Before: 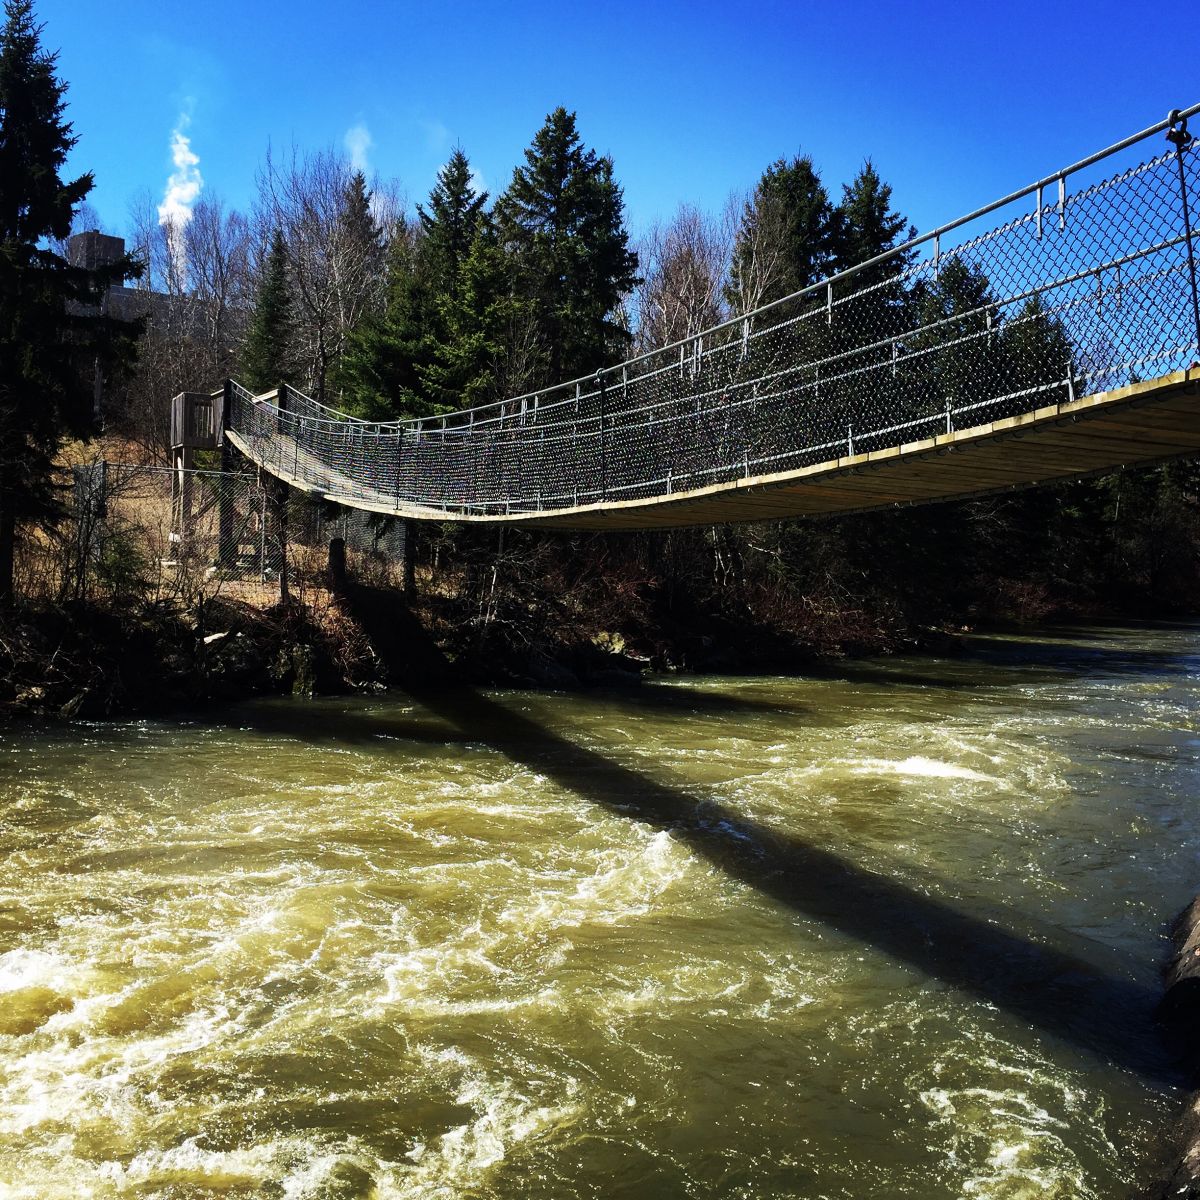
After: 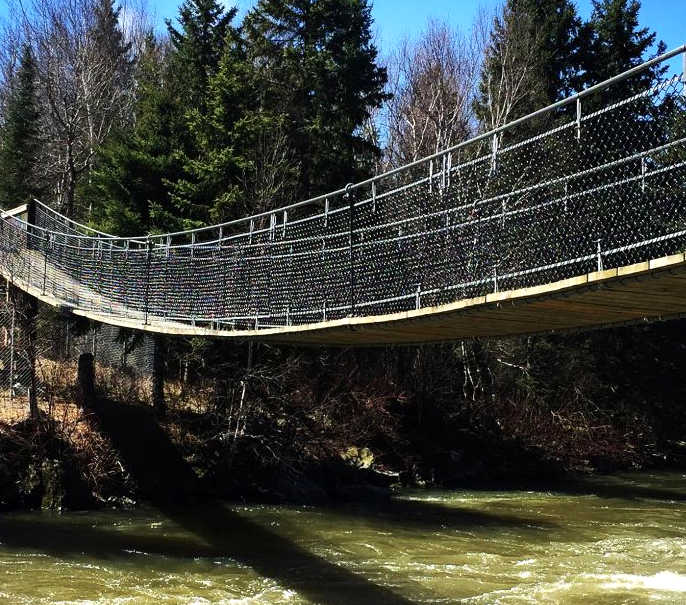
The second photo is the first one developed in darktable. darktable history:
crop: left 20.932%, top 15.471%, right 21.848%, bottom 34.081%
exposure: exposure 0.236 EV, compensate highlight preservation false
